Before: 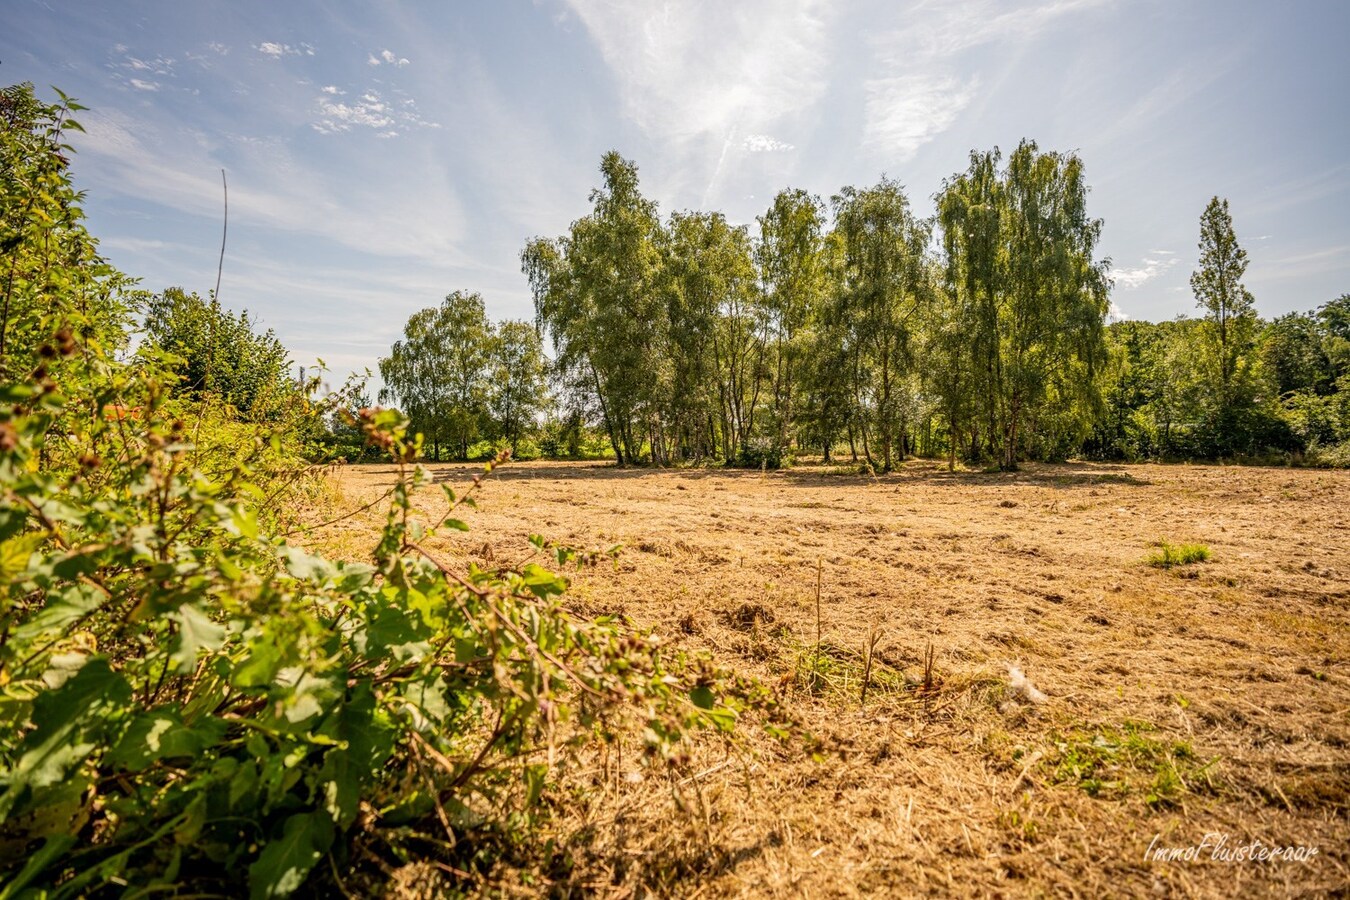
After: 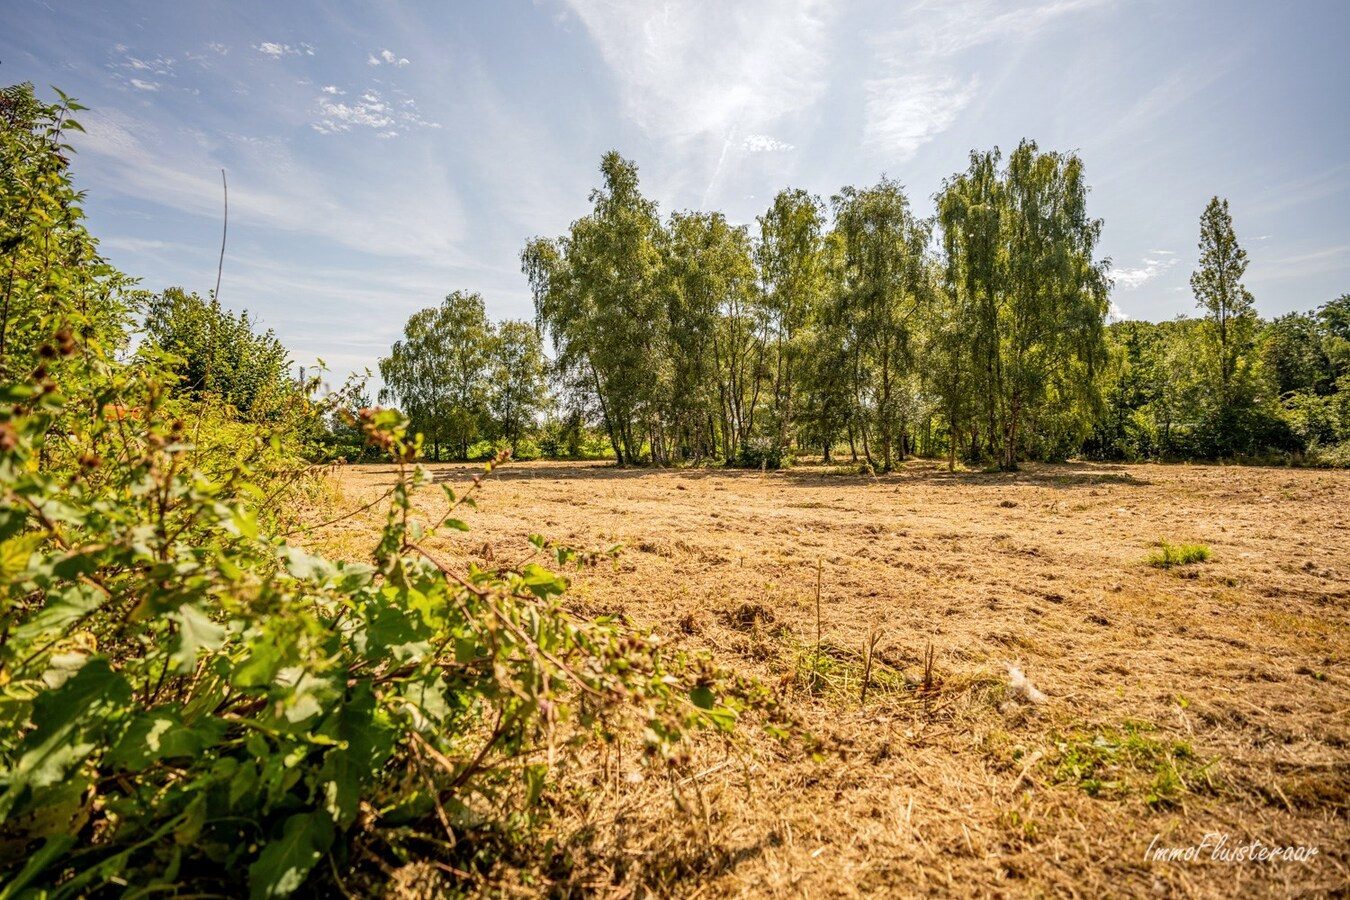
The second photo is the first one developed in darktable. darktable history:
shadows and highlights: shadows 12, white point adjustment 1.2, highlights -0.36, soften with gaussian
white balance: red 0.988, blue 1.017
